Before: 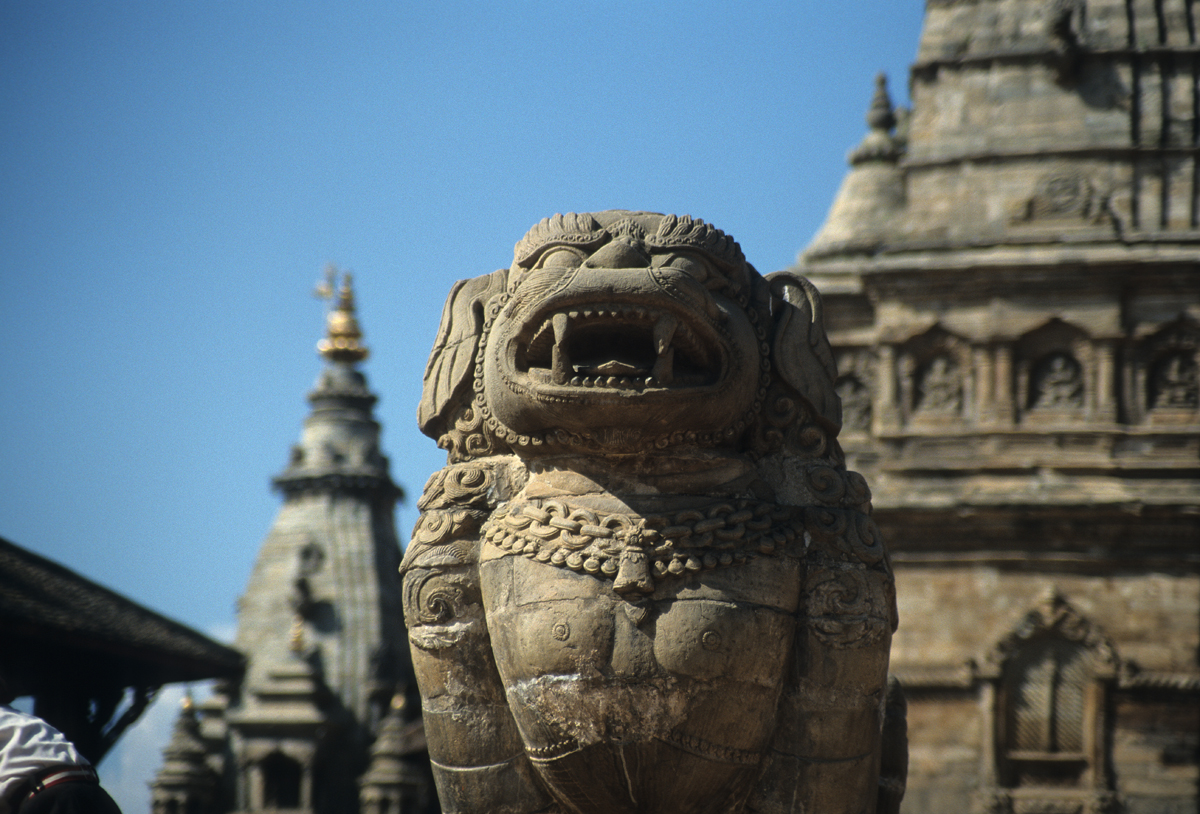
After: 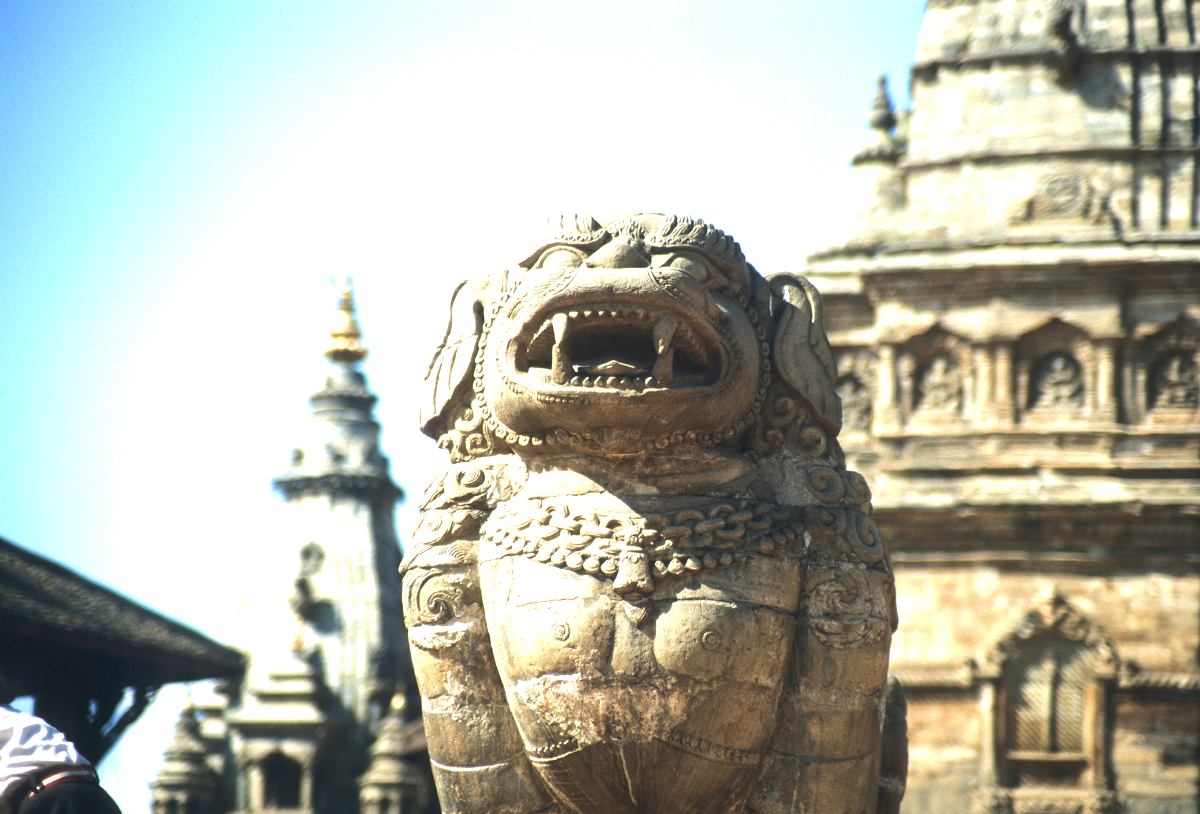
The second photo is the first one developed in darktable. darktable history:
exposure: black level correction 0, exposure 2 EV, compensate highlight preservation false
local contrast: mode bilateral grid, contrast 15, coarseness 36, detail 105%, midtone range 0.2
velvia: on, module defaults
